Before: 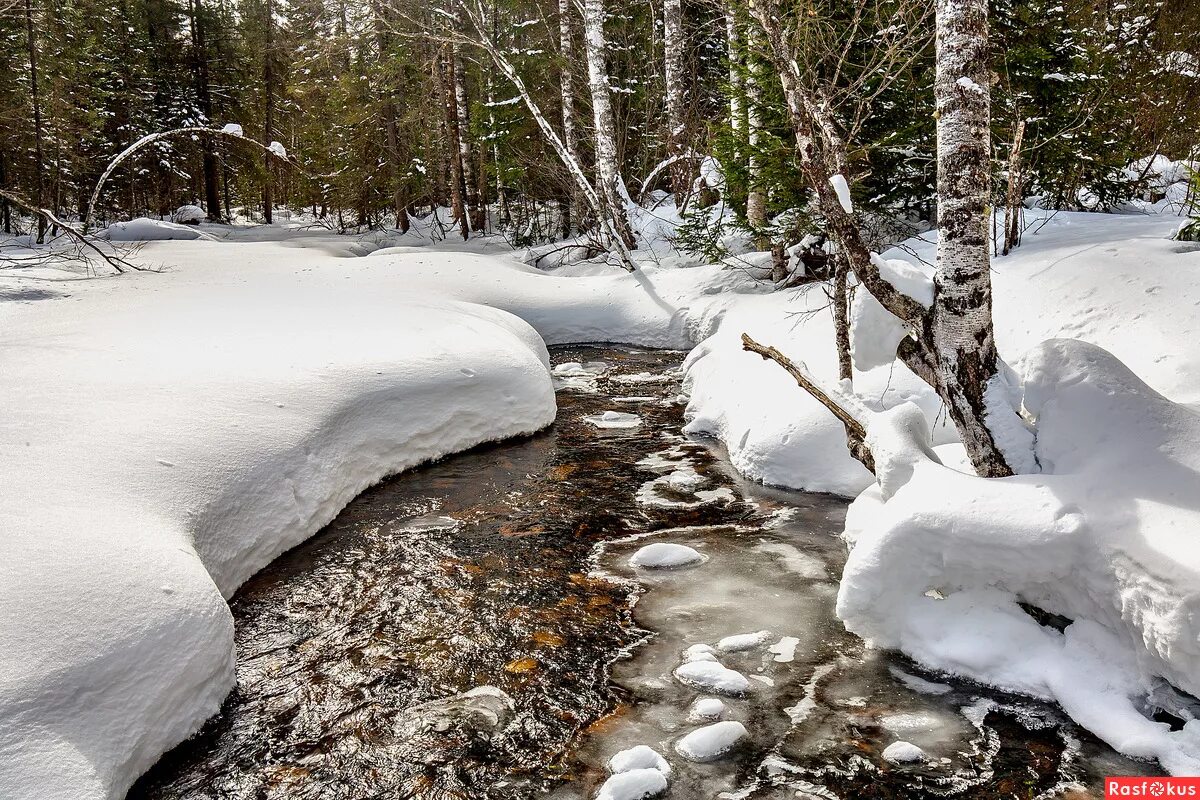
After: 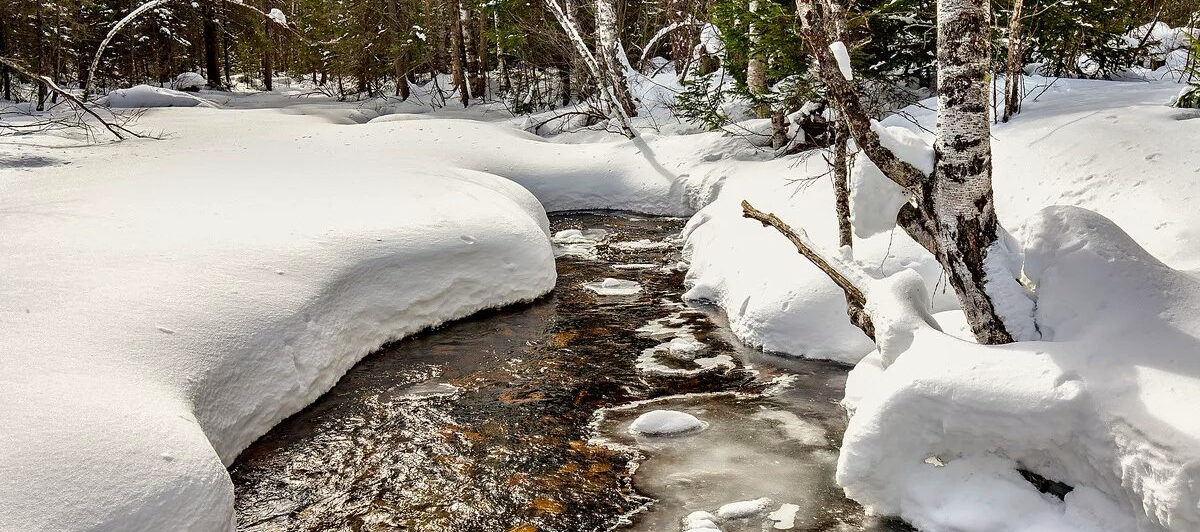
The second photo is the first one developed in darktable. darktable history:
crop: top 16.727%, bottom 16.727%
color correction: highlights b* 3
